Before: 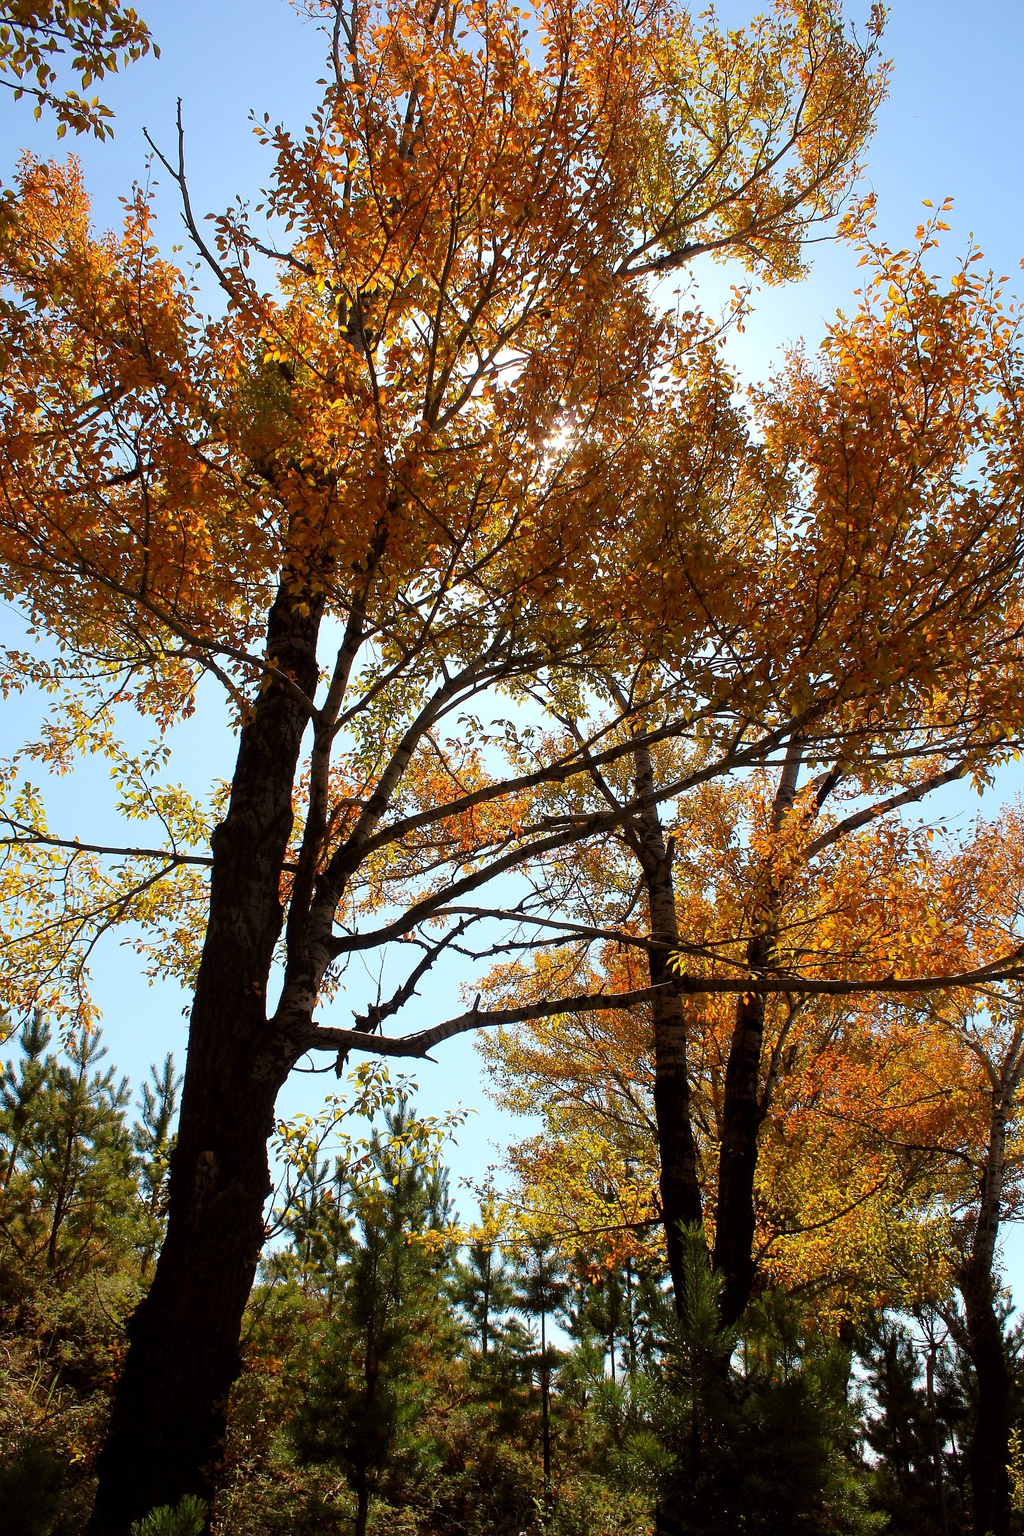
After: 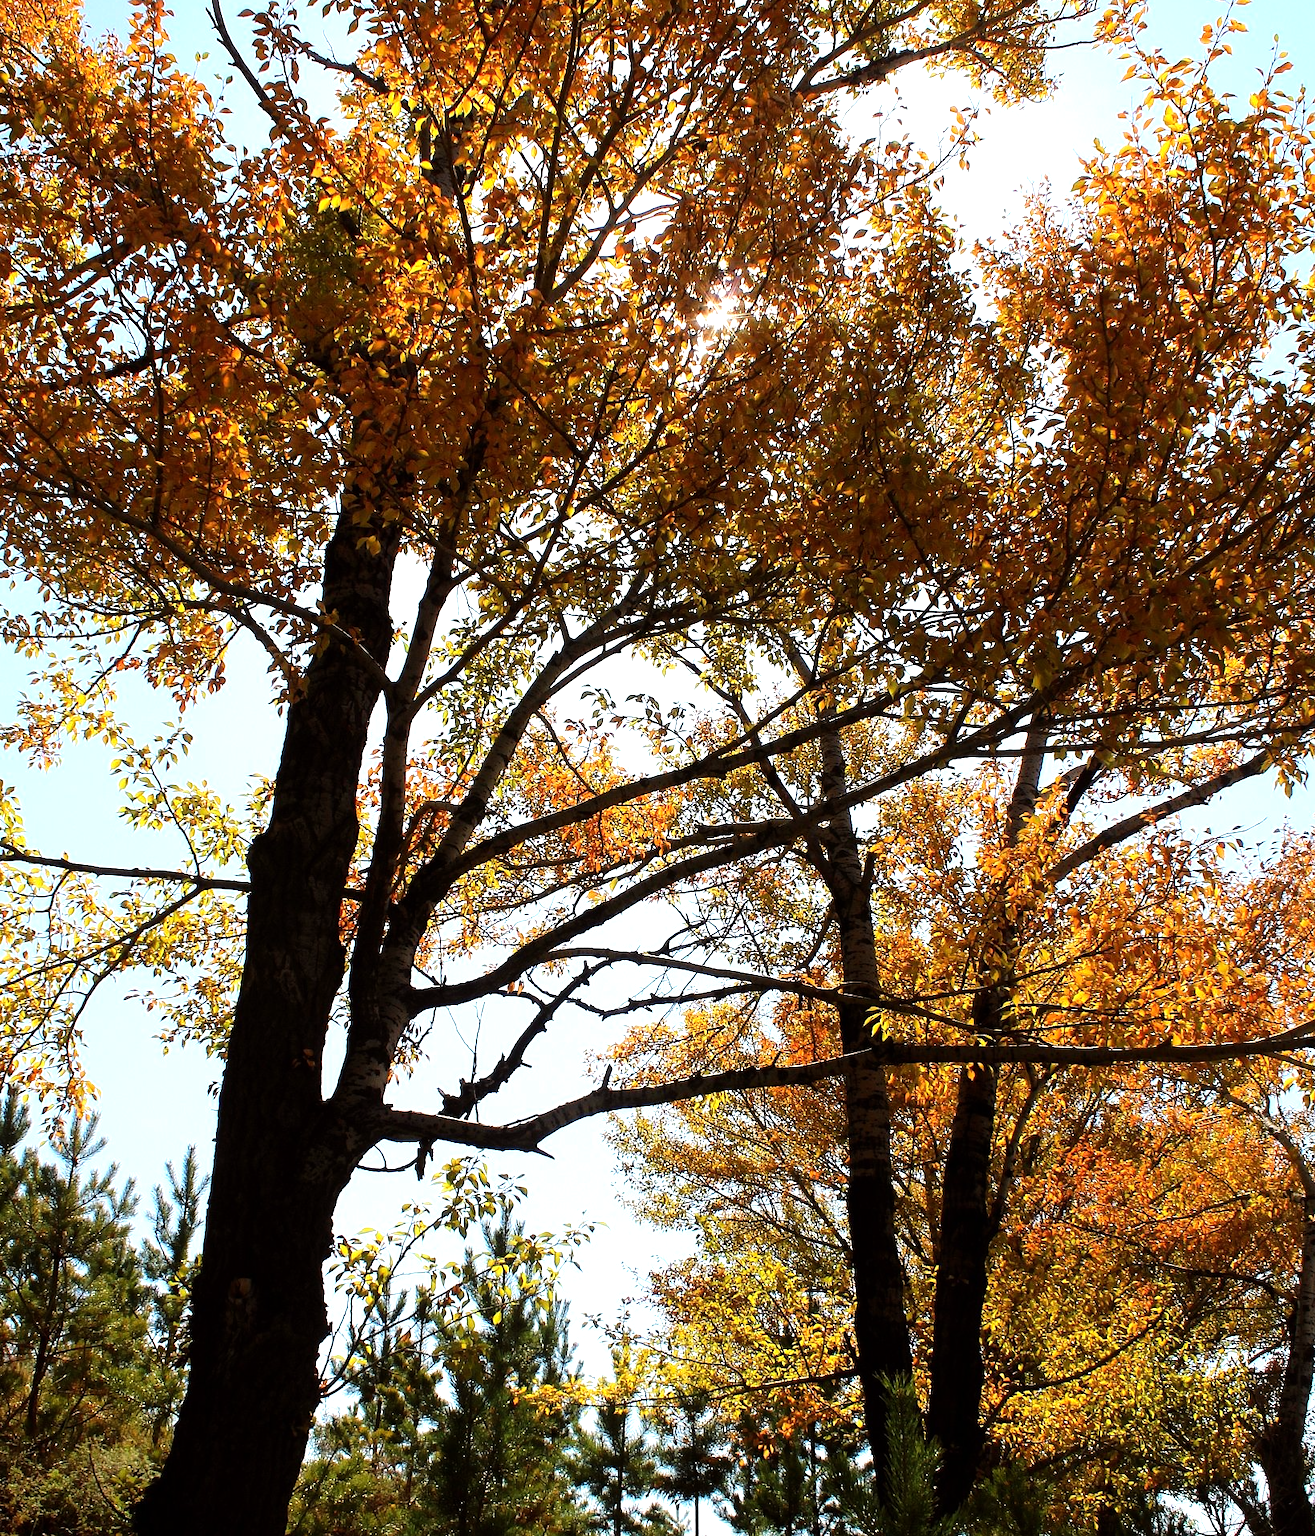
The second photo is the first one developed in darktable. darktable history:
crop and rotate: left 2.796%, top 13.475%, right 2.281%, bottom 12.643%
tone equalizer: -8 EV -0.755 EV, -7 EV -0.696 EV, -6 EV -0.586 EV, -5 EV -0.424 EV, -3 EV 0.381 EV, -2 EV 0.6 EV, -1 EV 0.695 EV, +0 EV 0.738 EV, smoothing diameter 2.19%, edges refinement/feathering 23, mask exposure compensation -1.57 EV, filter diffusion 5
